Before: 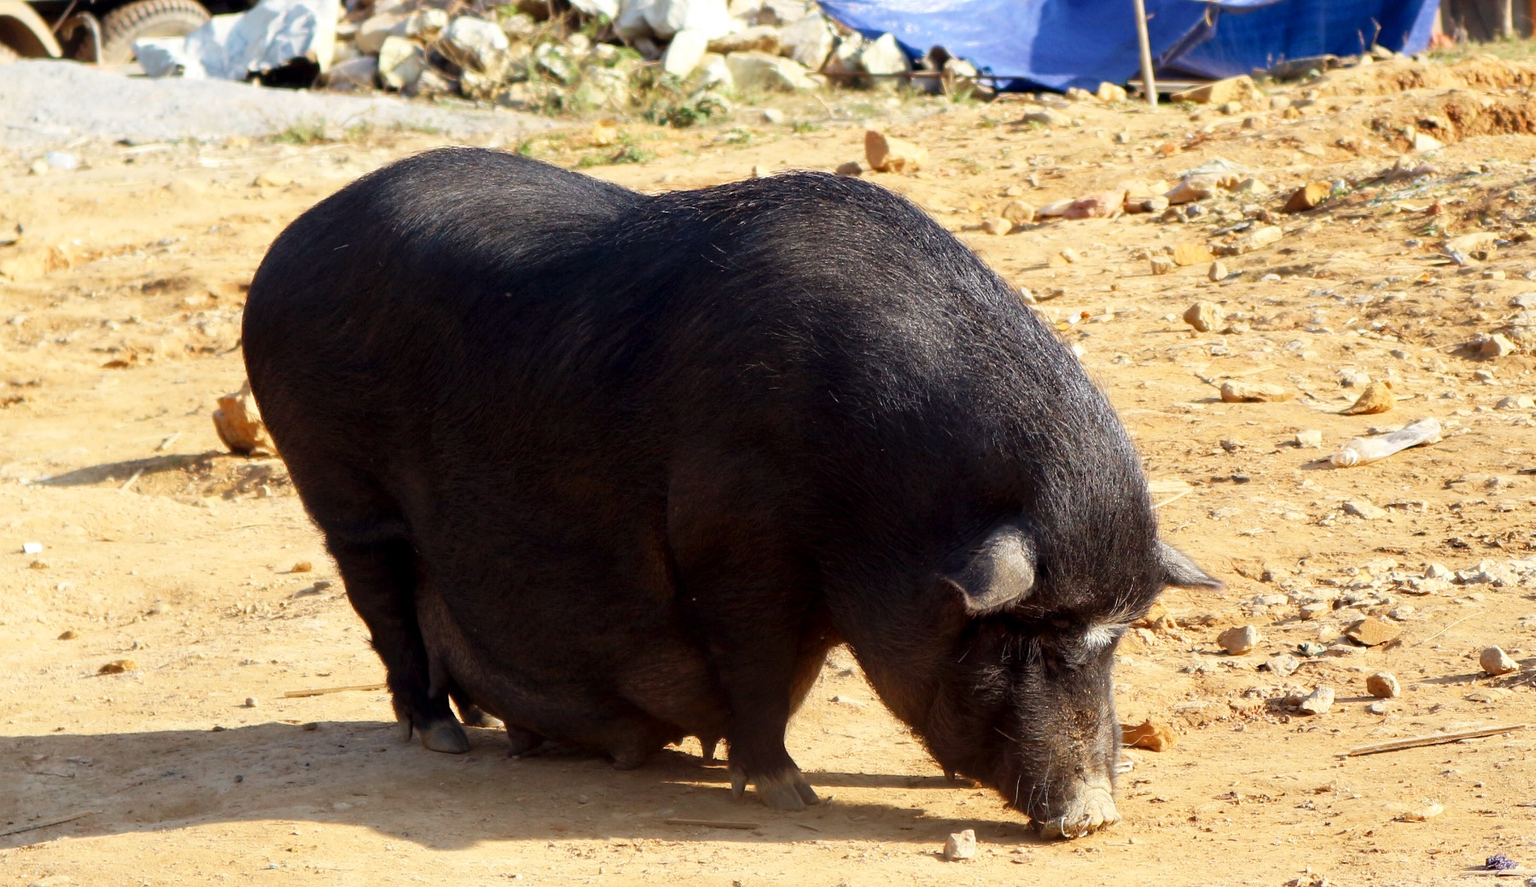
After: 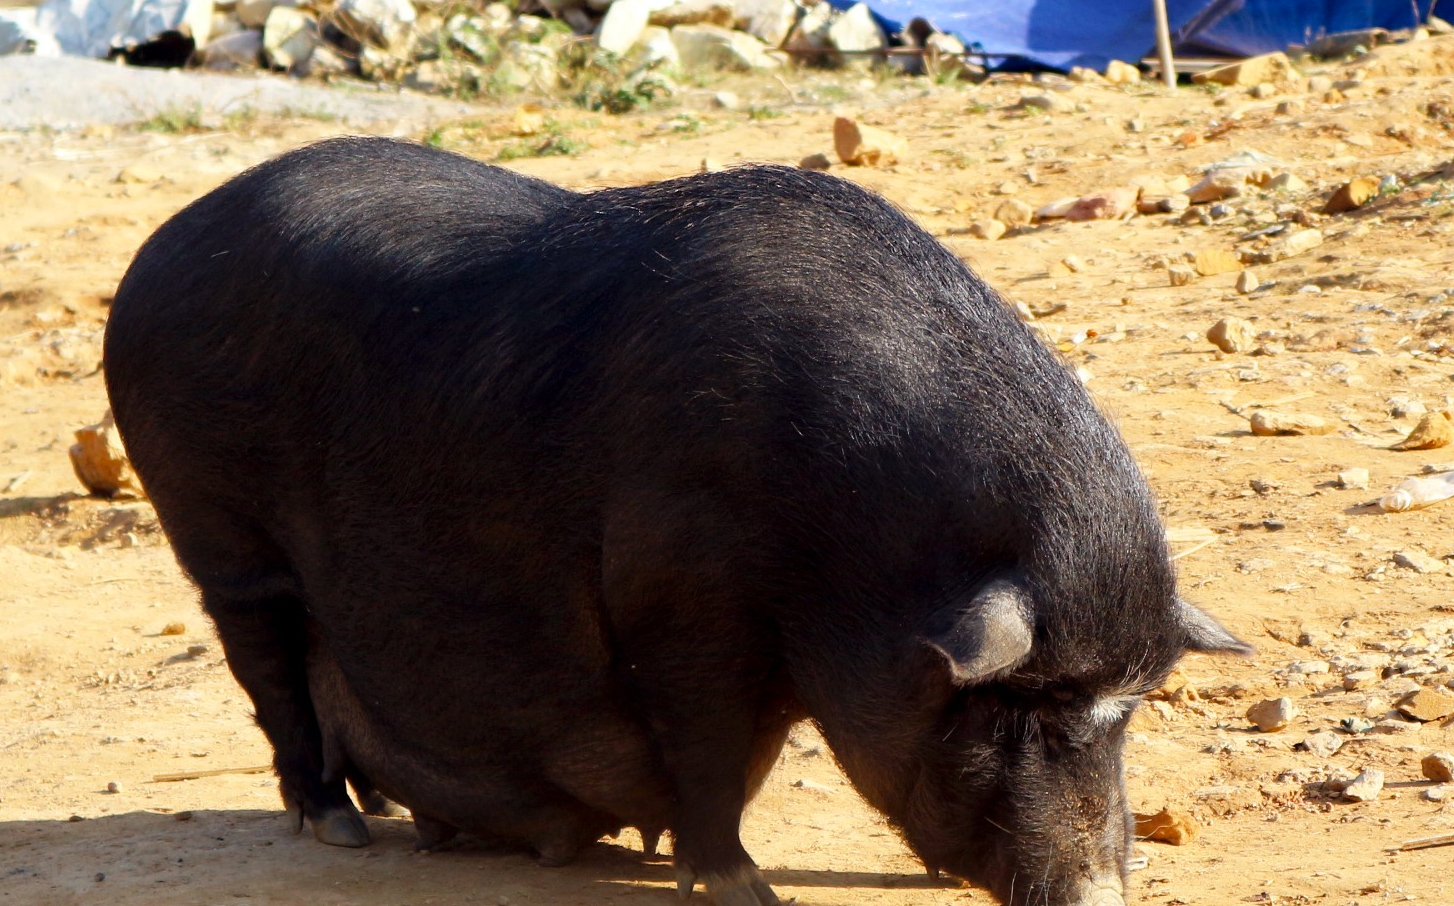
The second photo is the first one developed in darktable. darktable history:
color balance rgb: perceptual saturation grading › global saturation 0.11%, perceptual saturation grading › mid-tones 11.567%, global vibrance 14.849%
crop: left 10.015%, top 3.519%, right 9.202%, bottom 9.294%
